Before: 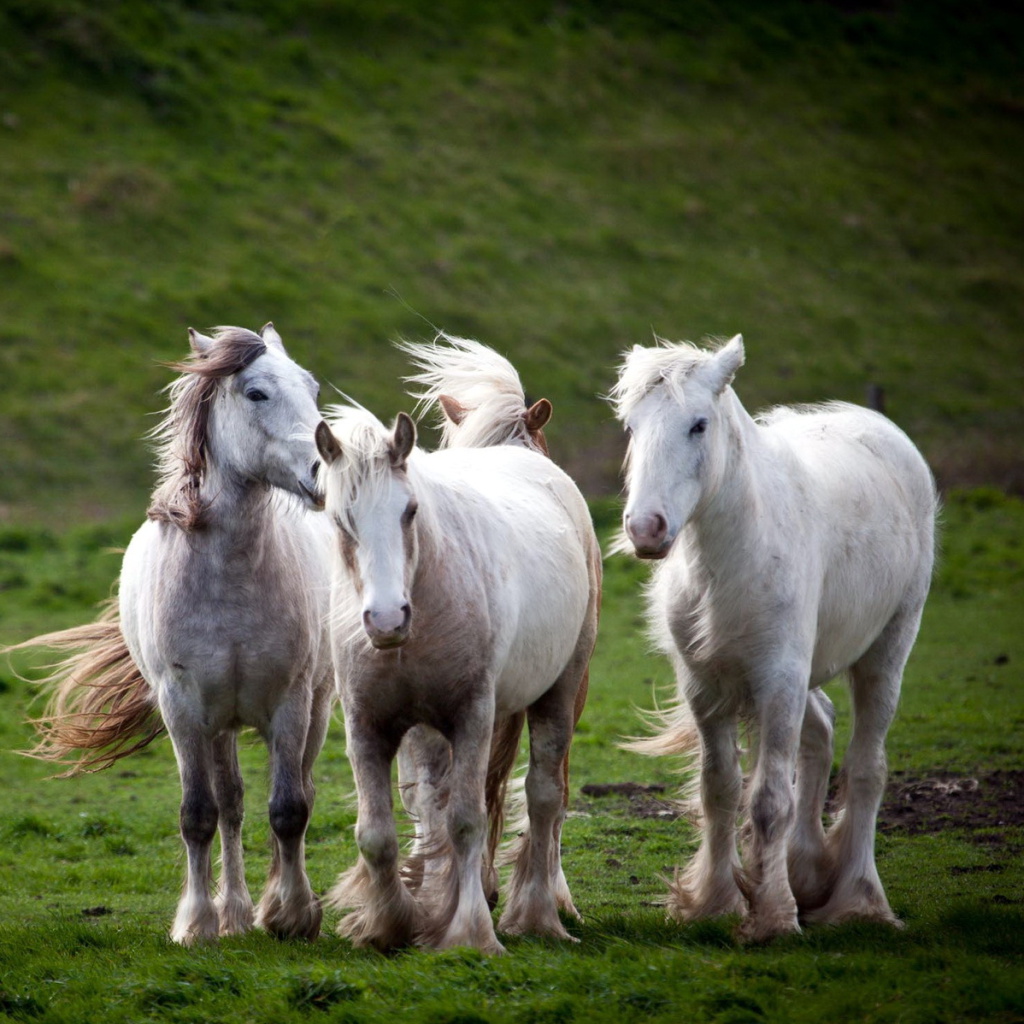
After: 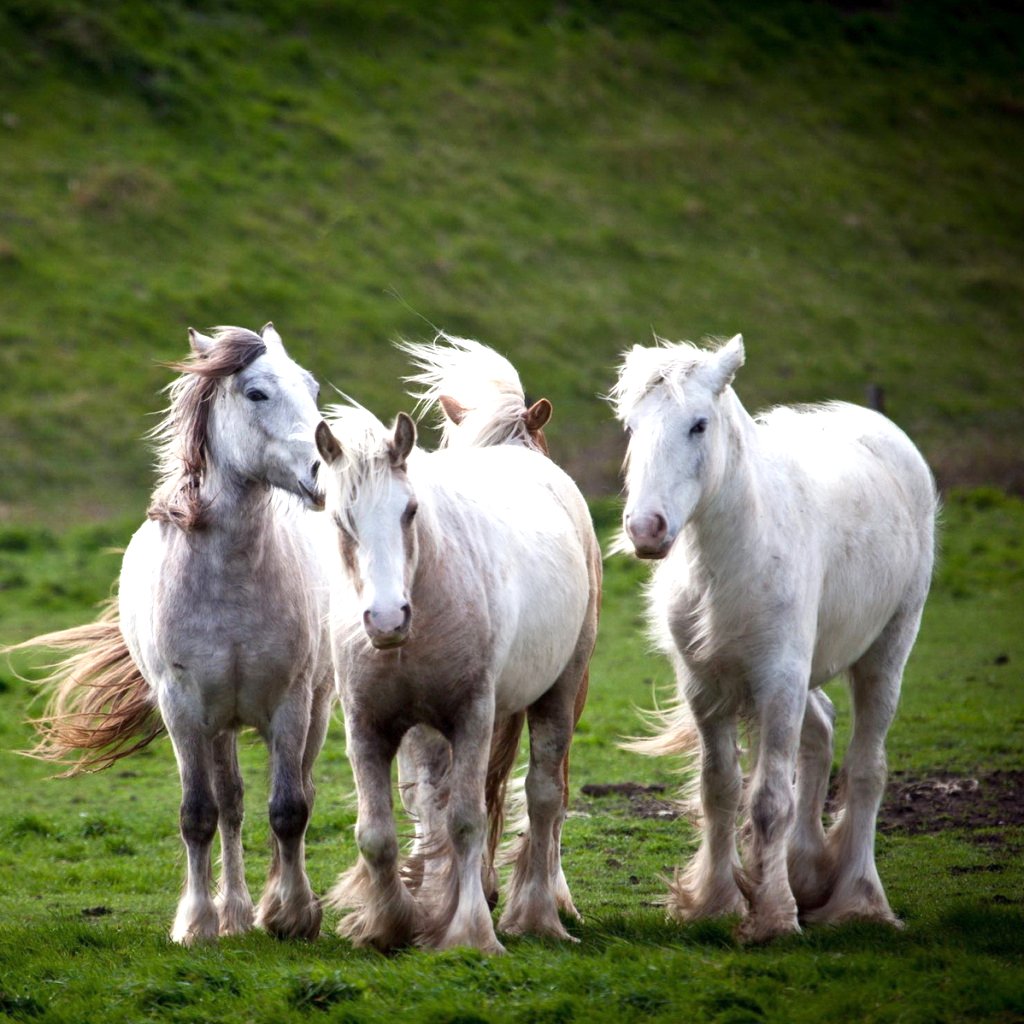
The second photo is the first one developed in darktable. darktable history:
exposure: exposure 0.493 EV, compensate highlight preservation false
